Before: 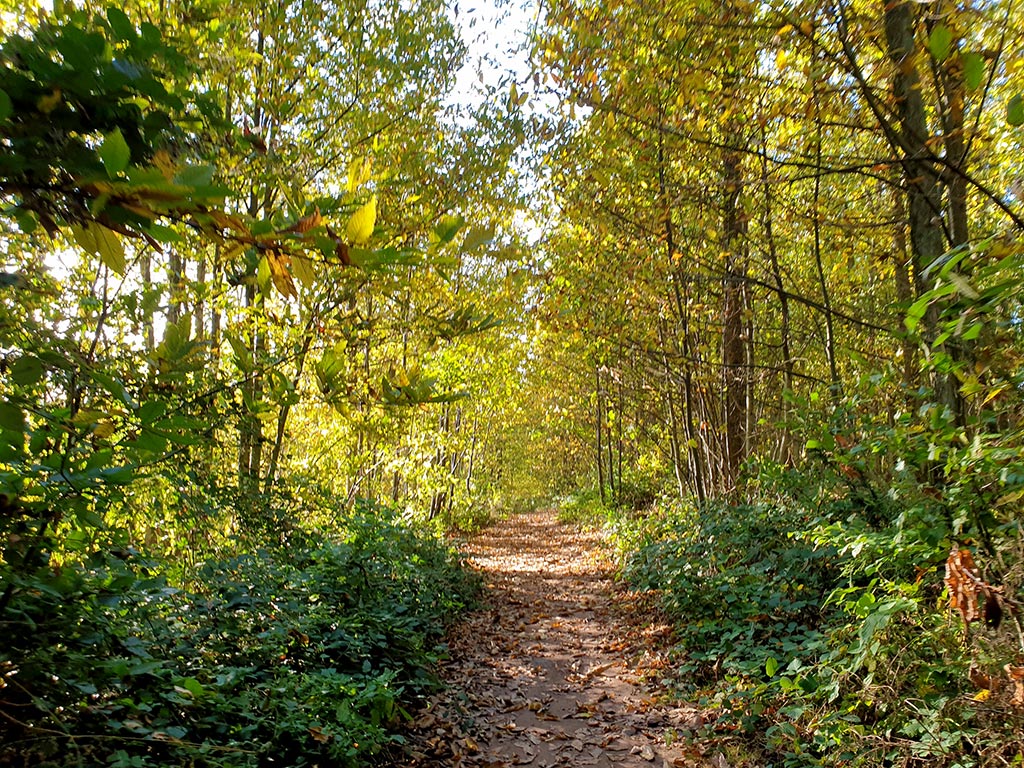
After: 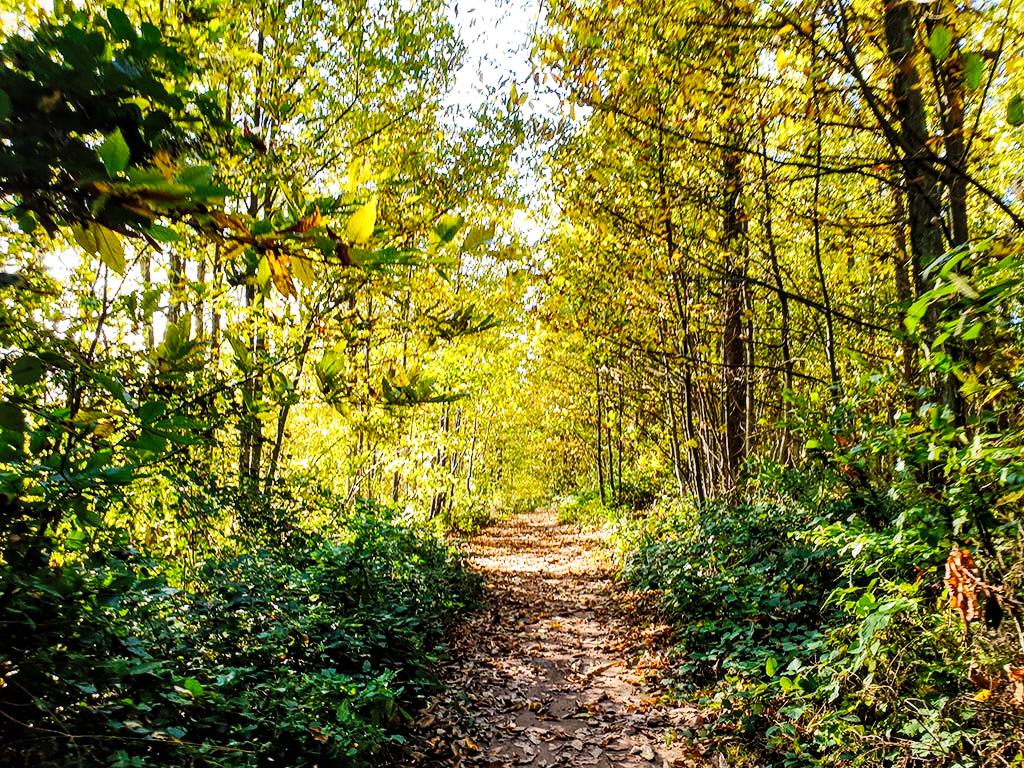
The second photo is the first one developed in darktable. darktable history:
local contrast: detail 130%
tone curve: curves: ch0 [(0, 0) (0.055, 0.031) (0.282, 0.215) (0.729, 0.785) (1, 1)], color space Lab, linked channels, preserve colors none
base curve: curves: ch0 [(0, 0) (0.036, 0.025) (0.121, 0.166) (0.206, 0.329) (0.605, 0.79) (1, 1)], preserve colors none
